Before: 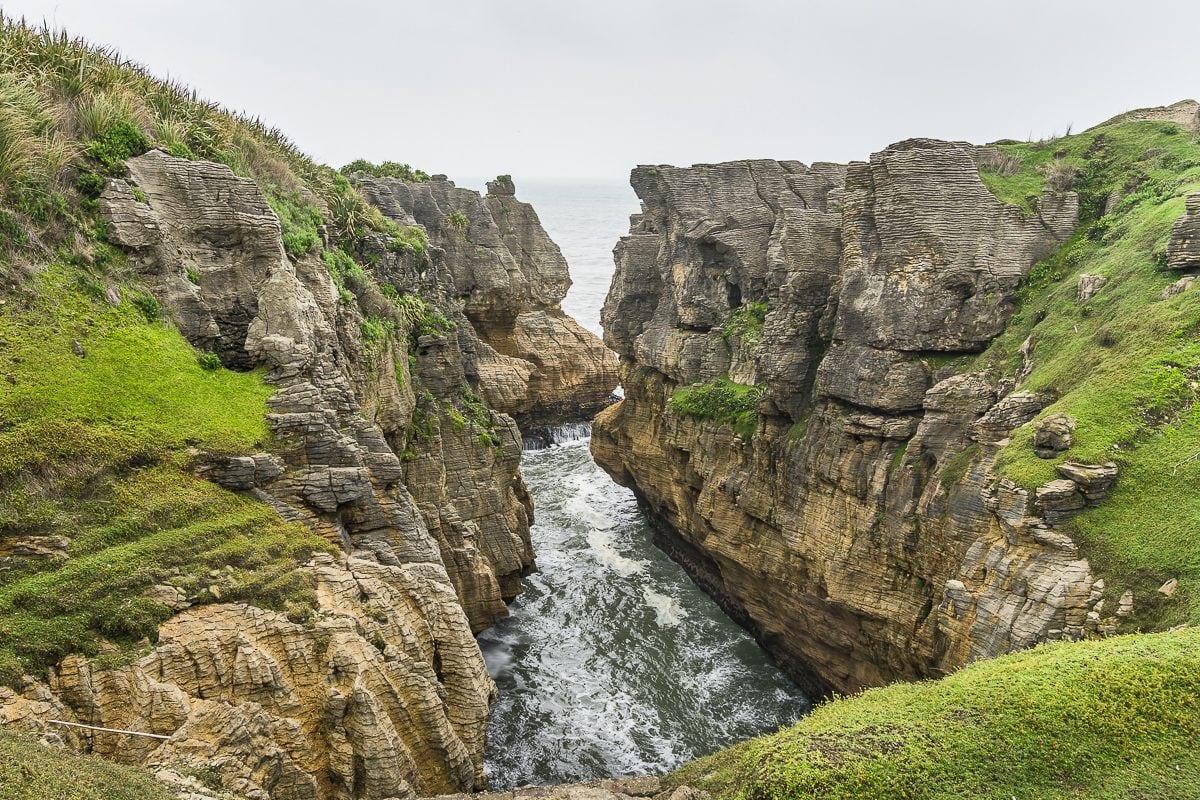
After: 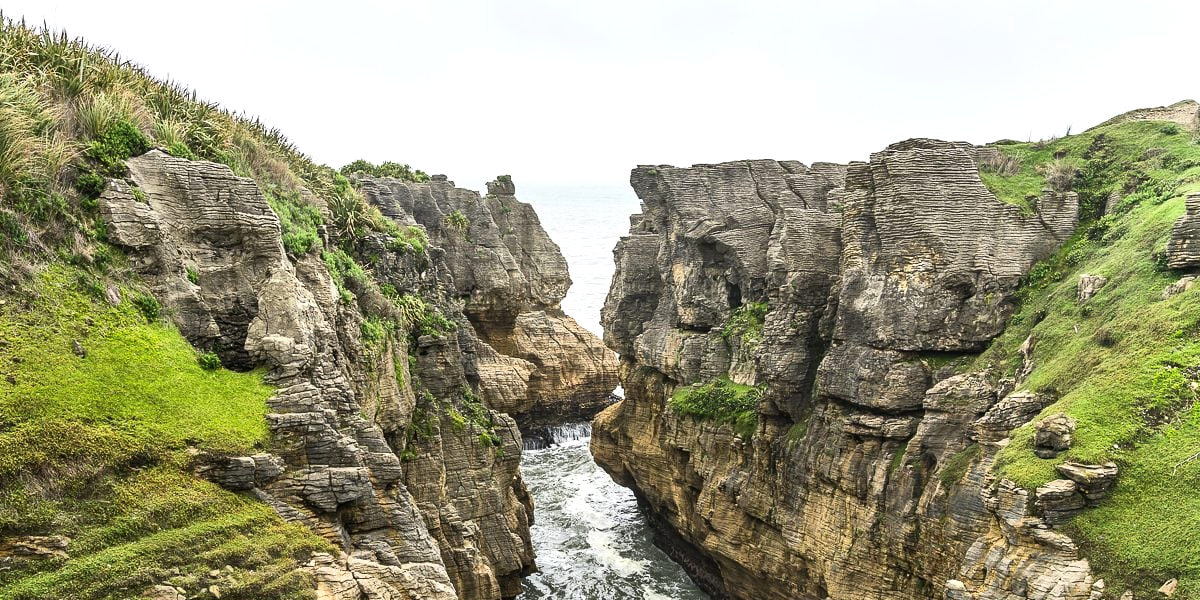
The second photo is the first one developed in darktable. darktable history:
tone equalizer: -8 EV -0.417 EV, -7 EV -0.389 EV, -6 EV -0.333 EV, -5 EV -0.222 EV, -3 EV 0.222 EV, -2 EV 0.333 EV, -1 EV 0.389 EV, +0 EV 0.417 EV, edges refinement/feathering 500, mask exposure compensation -1.57 EV, preserve details no
contrast brightness saturation: contrast 0.1, brightness 0.02, saturation 0.02
crop: bottom 24.988%
